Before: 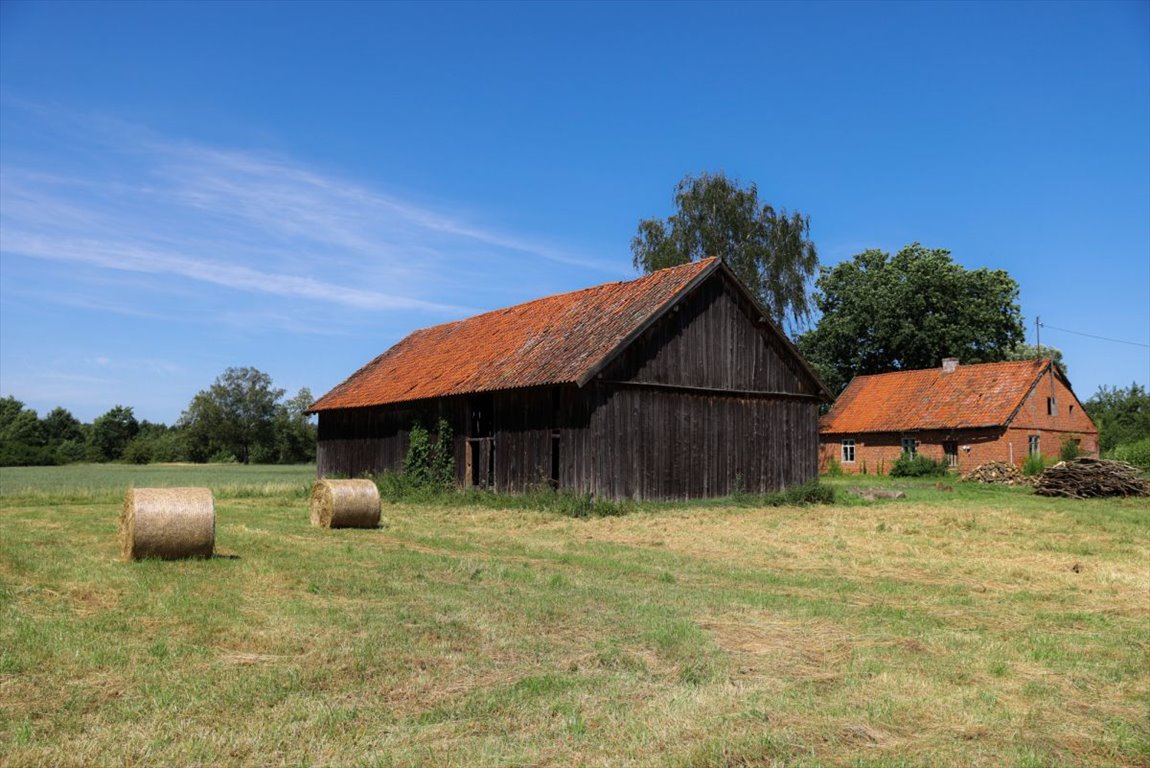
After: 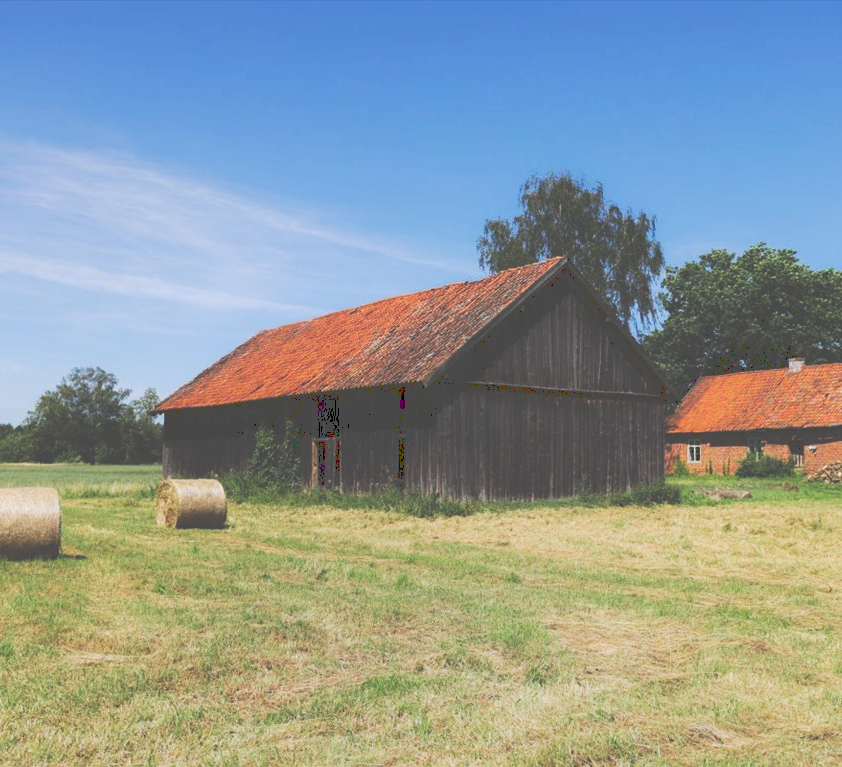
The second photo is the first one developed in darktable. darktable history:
tone curve: curves: ch0 [(0, 0) (0.003, 0.301) (0.011, 0.302) (0.025, 0.307) (0.044, 0.313) (0.069, 0.316) (0.1, 0.322) (0.136, 0.325) (0.177, 0.341) (0.224, 0.358) (0.277, 0.386) (0.335, 0.429) (0.399, 0.486) (0.468, 0.556) (0.543, 0.644) (0.623, 0.728) (0.709, 0.796) (0.801, 0.854) (0.898, 0.908) (1, 1)], preserve colors none
crop: left 13.443%, right 13.31%
